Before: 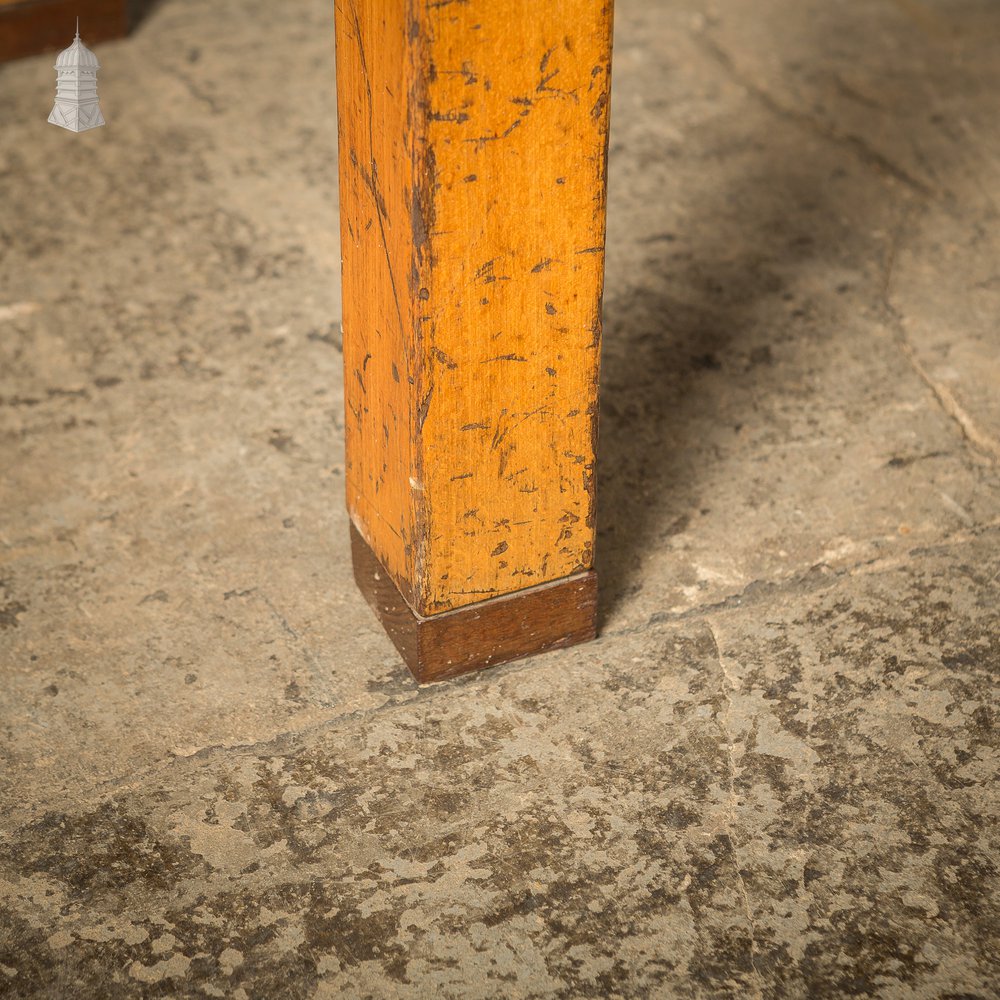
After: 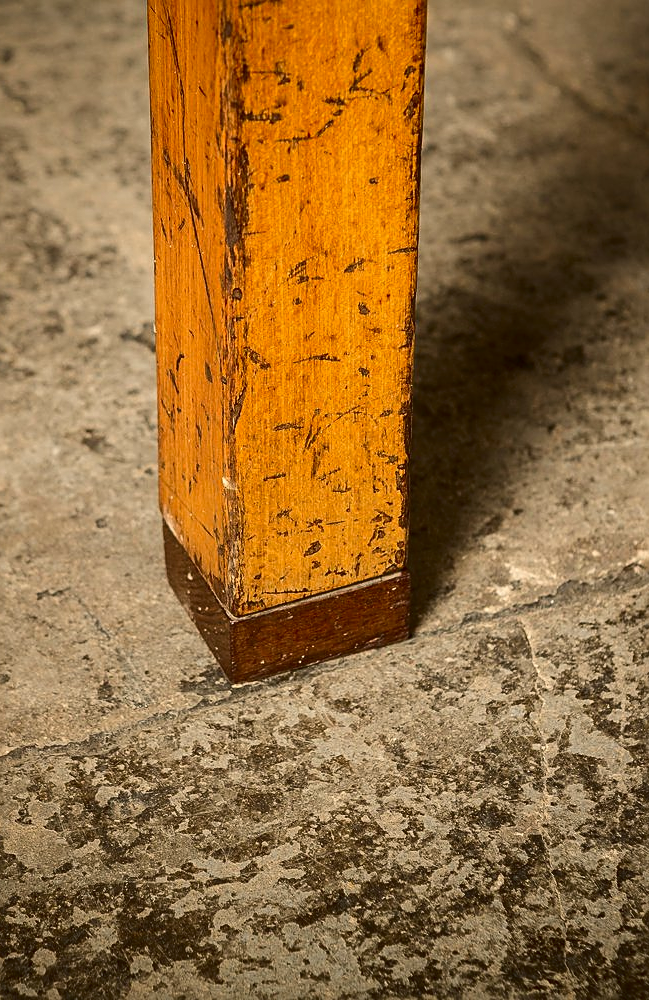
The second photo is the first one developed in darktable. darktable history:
sharpen: on, module defaults
contrast brightness saturation: contrast 0.192, brightness -0.228, saturation 0.113
crop and rotate: left 18.702%, right 16.306%
